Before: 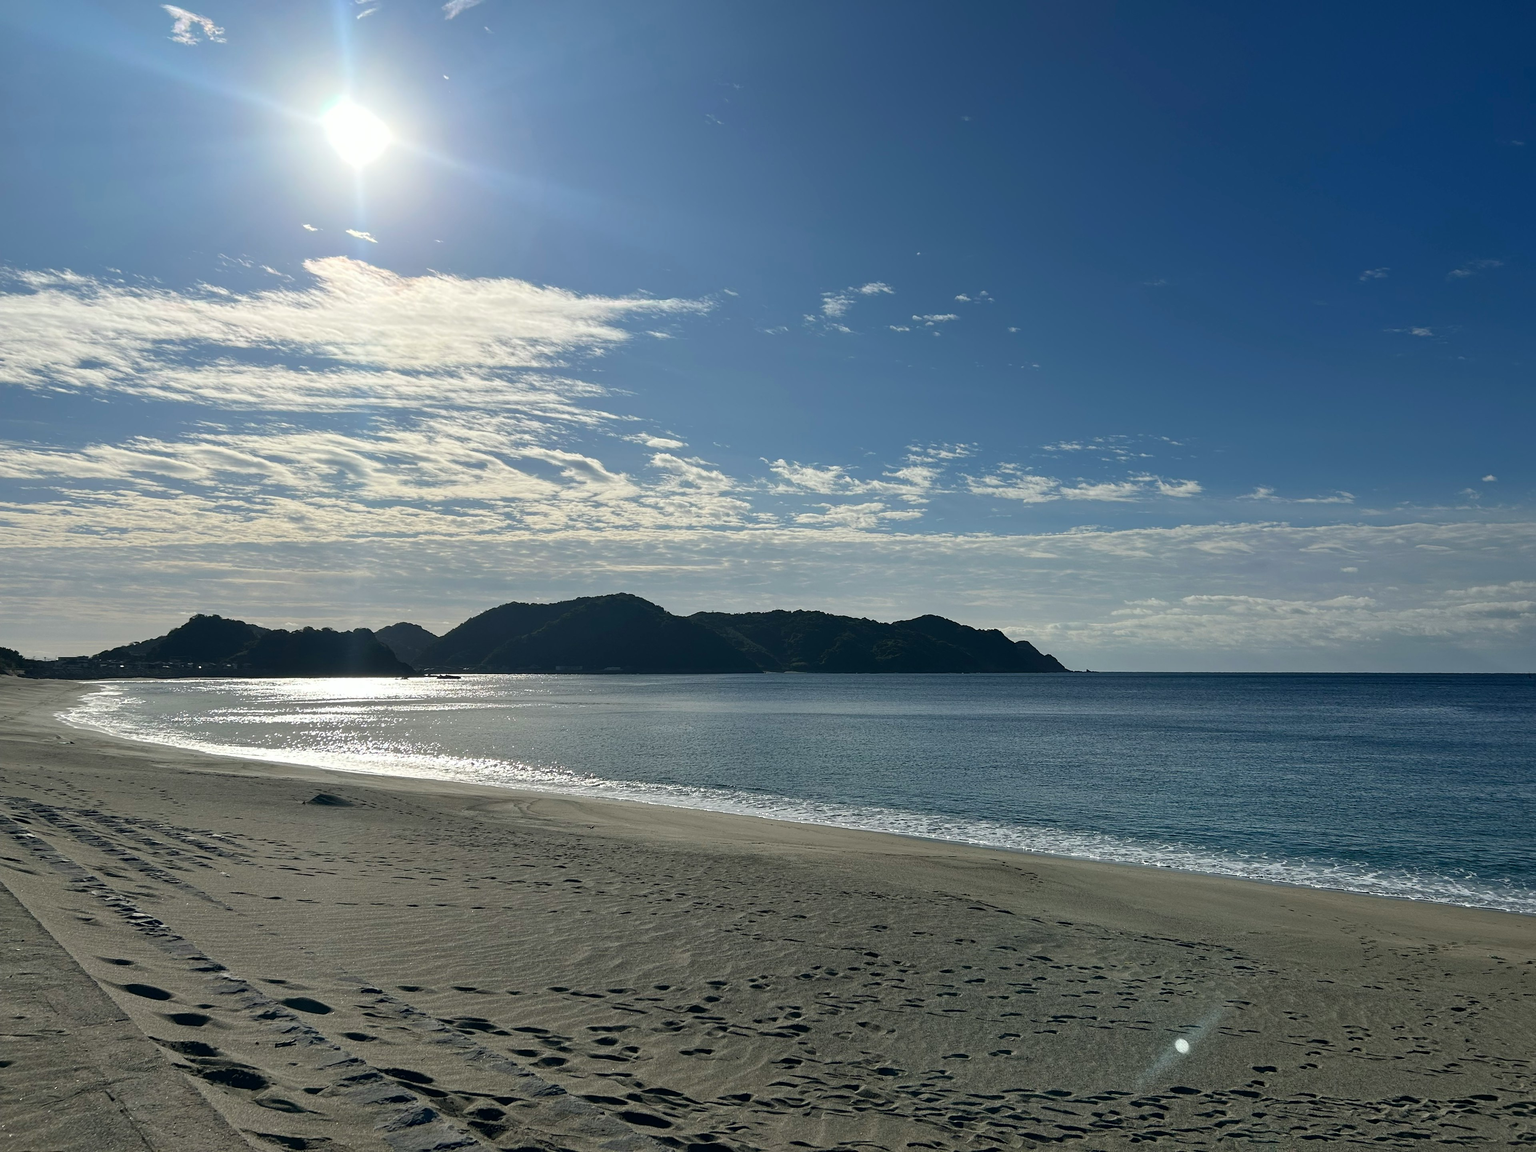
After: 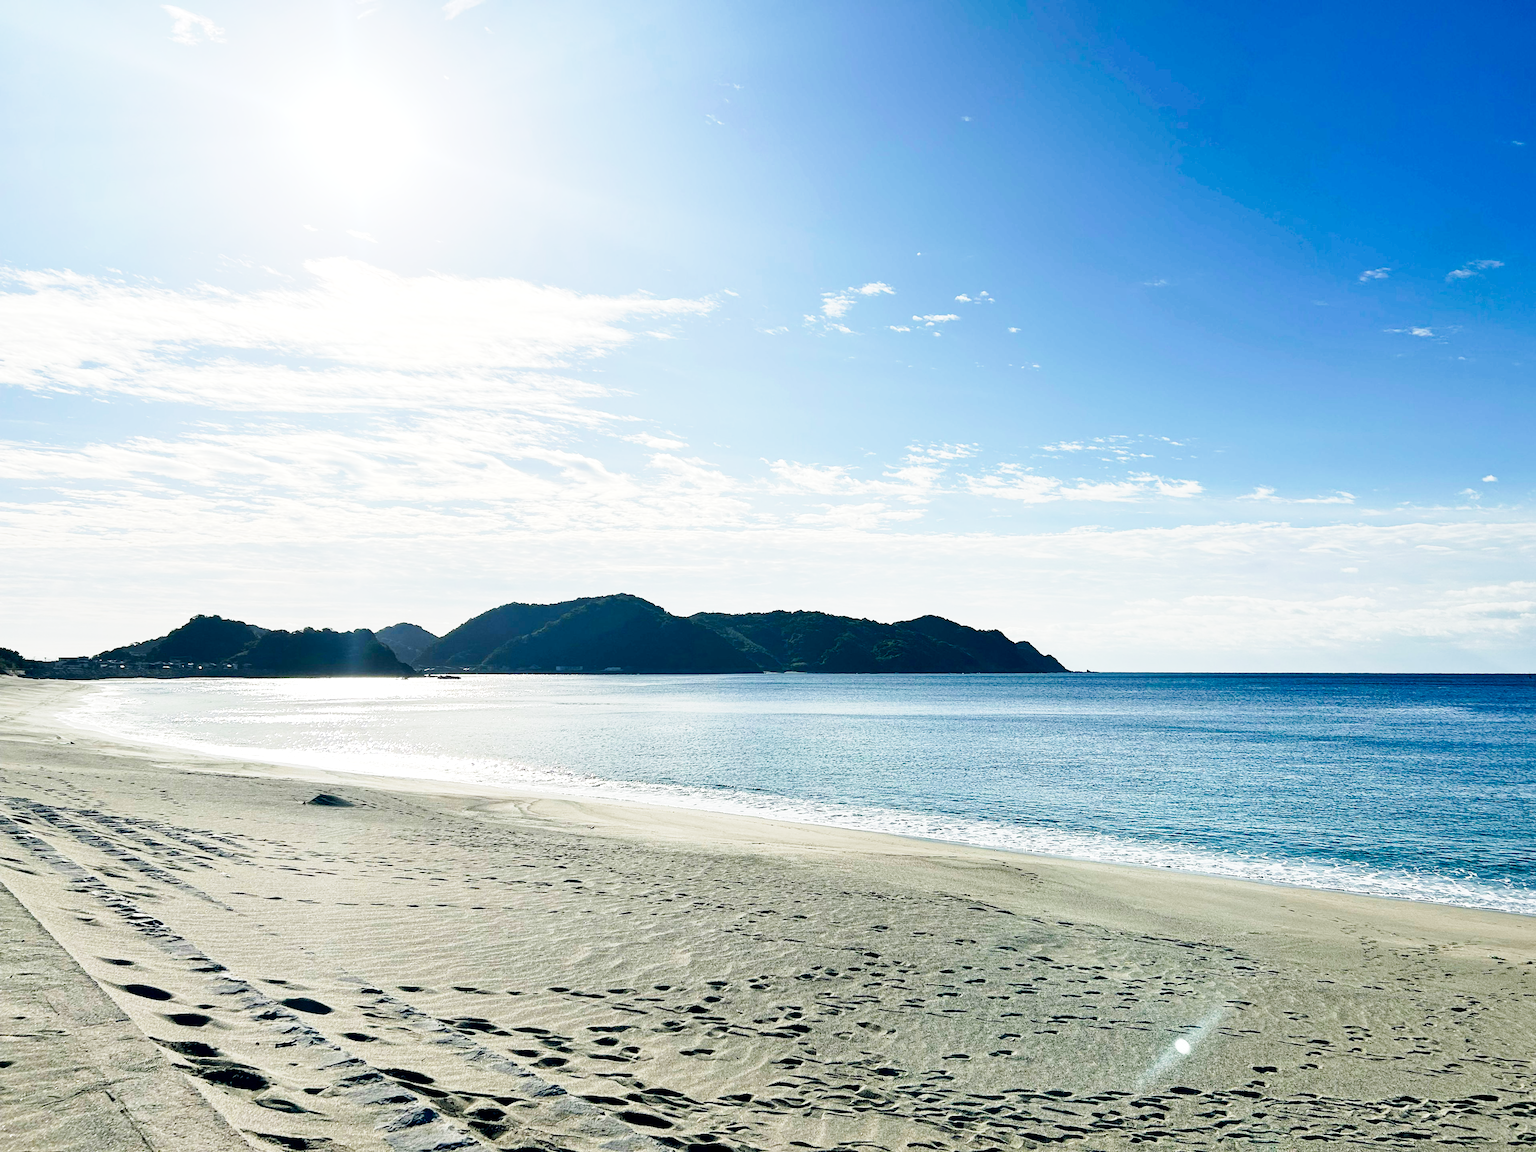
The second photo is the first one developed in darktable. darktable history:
tone curve: curves: ch0 [(0, 0) (0.003, 0.003) (0.011, 0.011) (0.025, 0.026) (0.044, 0.045) (0.069, 0.087) (0.1, 0.141) (0.136, 0.202) (0.177, 0.271) (0.224, 0.357) (0.277, 0.461) (0.335, 0.583) (0.399, 0.685) (0.468, 0.782) (0.543, 0.867) (0.623, 0.927) (0.709, 0.96) (0.801, 0.975) (0.898, 0.987) (1, 1)], preserve colors none
exposure: black level correction 0.003, exposure 0.389 EV, compensate highlight preservation false
tone equalizer: edges refinement/feathering 500, mask exposure compensation -1.57 EV, preserve details no
